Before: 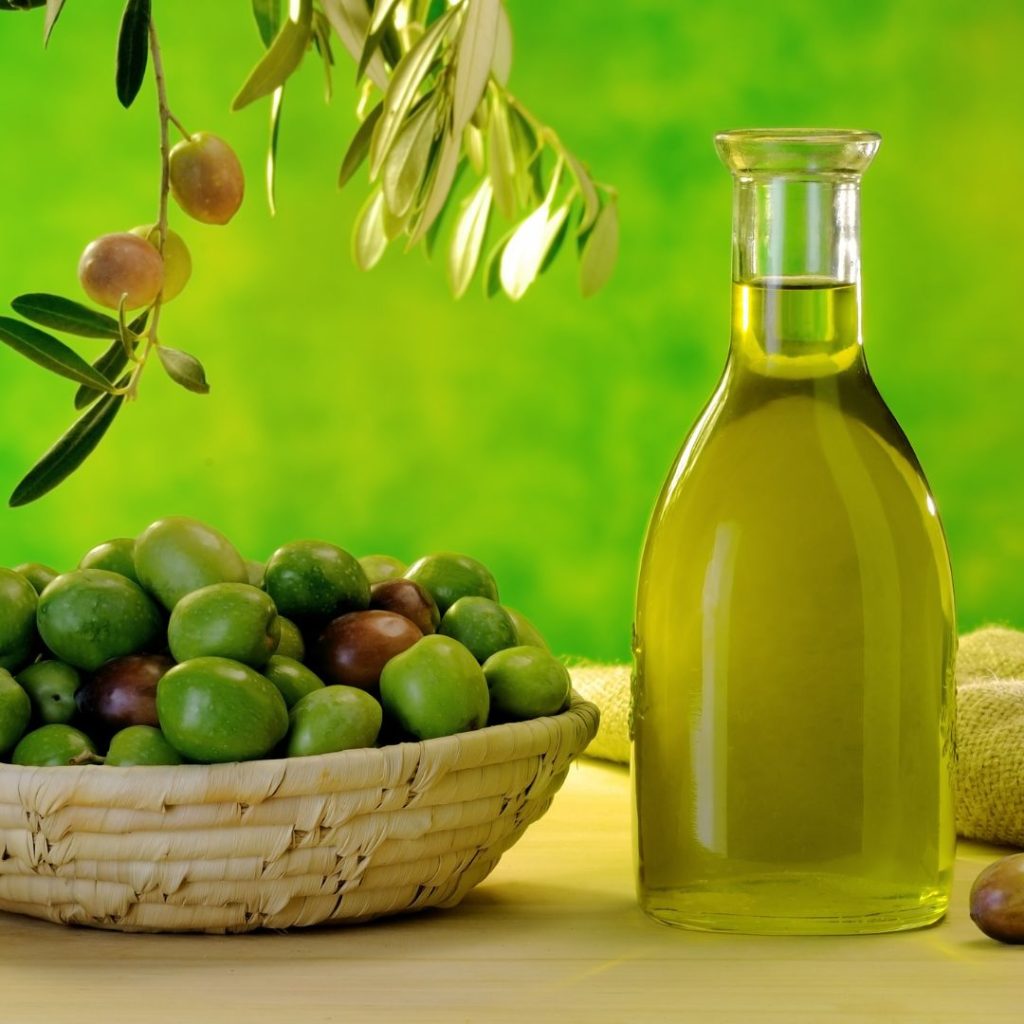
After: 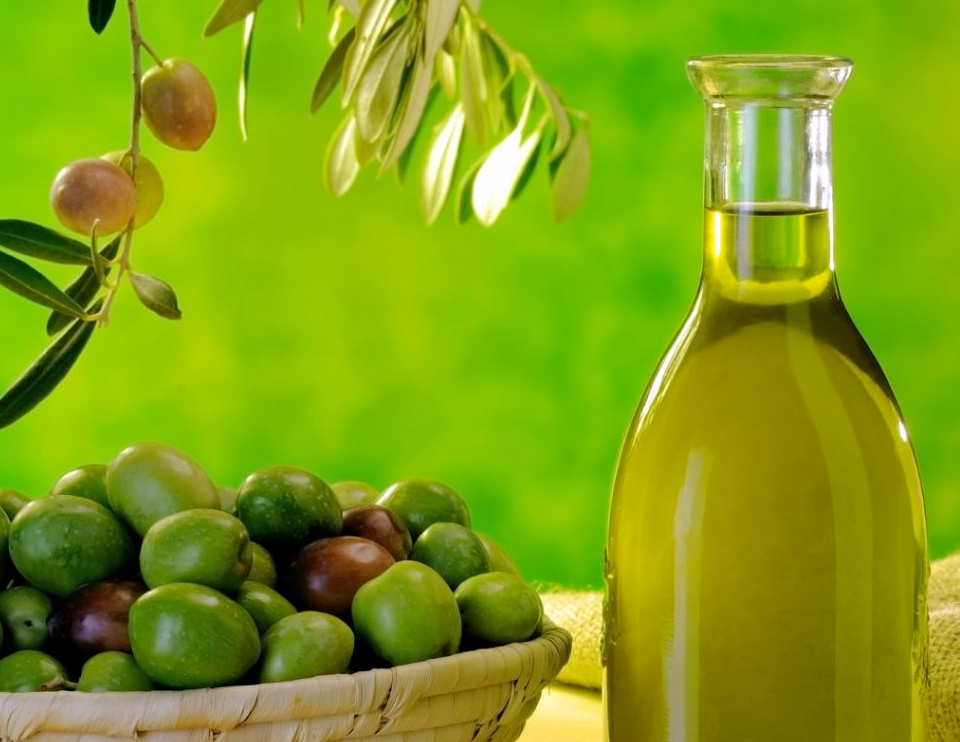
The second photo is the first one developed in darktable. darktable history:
crop: left 2.737%, top 7.287%, right 3.421%, bottom 20.179%
white balance: red 1.004, blue 1.096
haze removal: strength 0.1, compatibility mode true, adaptive false
